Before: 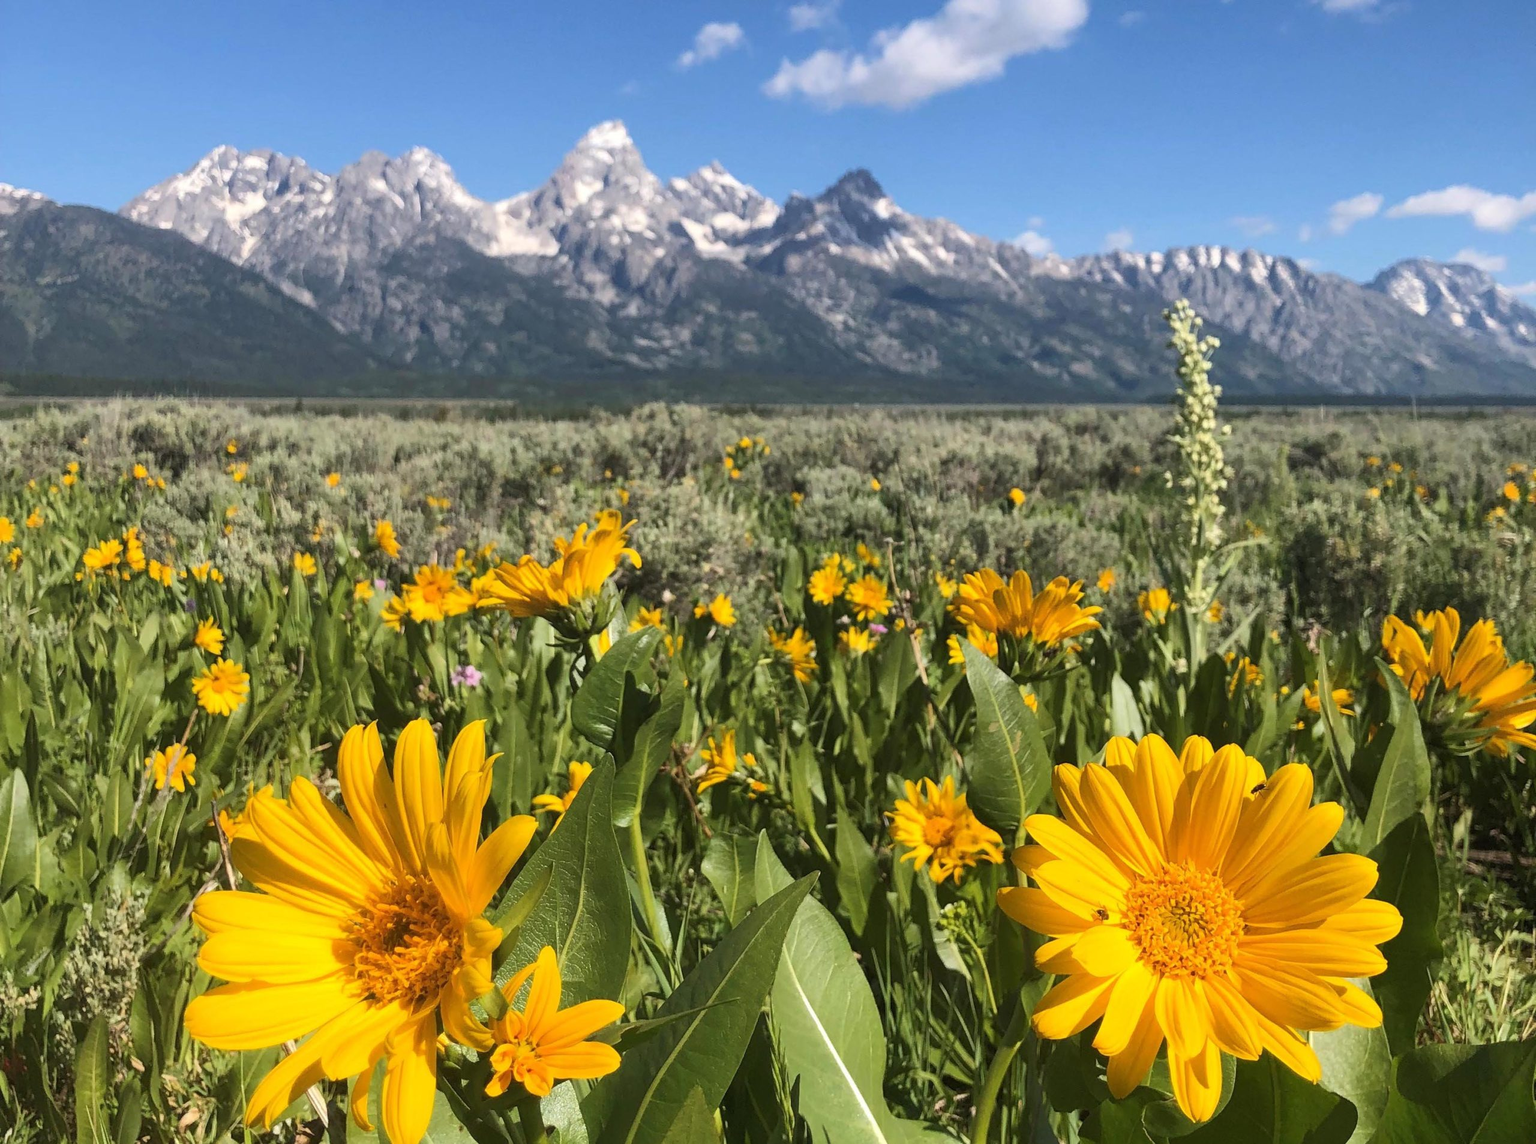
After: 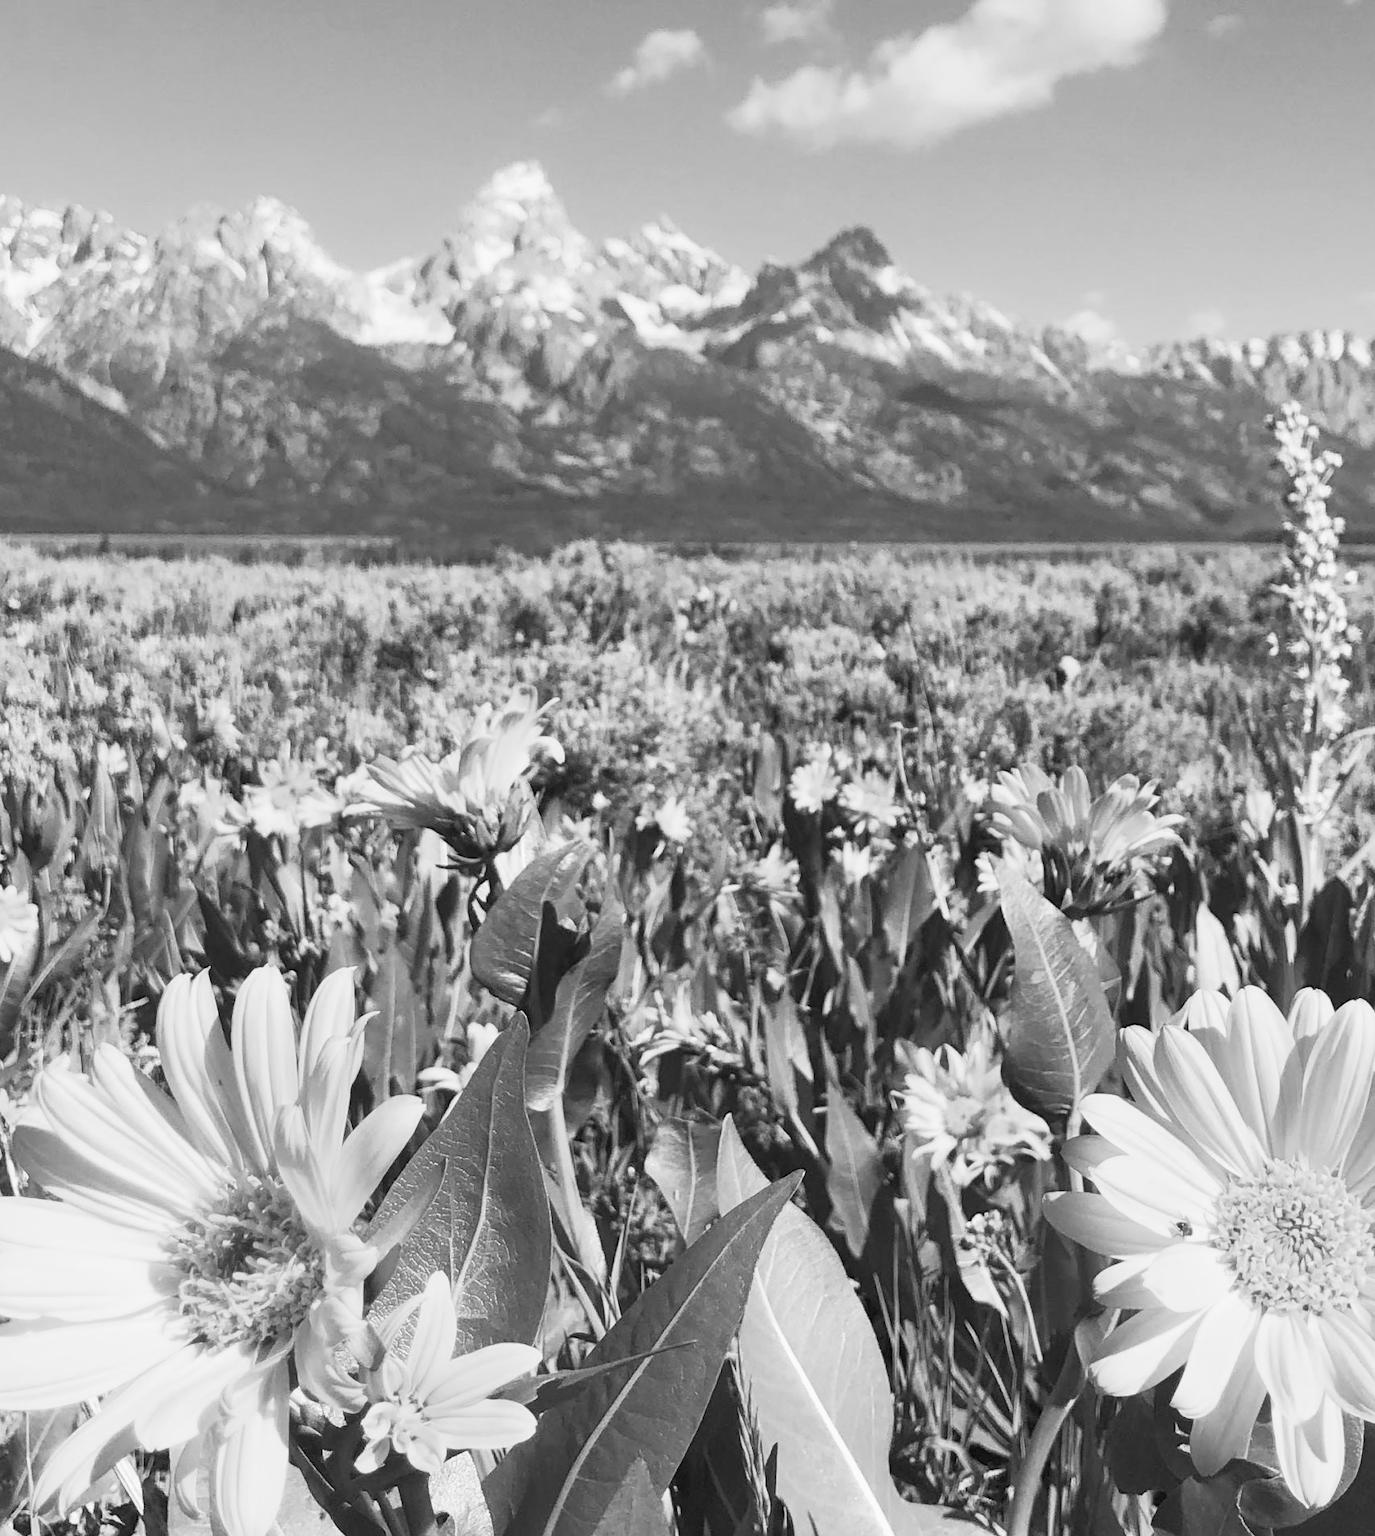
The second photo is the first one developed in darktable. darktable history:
exposure: exposure 0.236 EV, compensate highlight preservation false
crop and rotate: left 14.436%, right 18.898%
tone curve: curves: ch0 [(0, 0) (0.091, 0.075) (0.389, 0.441) (0.696, 0.808) (0.844, 0.908) (0.909, 0.942) (1, 0.973)]; ch1 [(0, 0) (0.437, 0.404) (0.48, 0.486) (0.5, 0.5) (0.529, 0.556) (0.58, 0.606) (0.616, 0.654) (1, 1)]; ch2 [(0, 0) (0.442, 0.415) (0.5, 0.5) (0.535, 0.567) (0.585, 0.632) (1, 1)], color space Lab, independent channels, preserve colors none
contrast brightness saturation: saturation -0.05
monochrome: a 32, b 64, size 2.3
